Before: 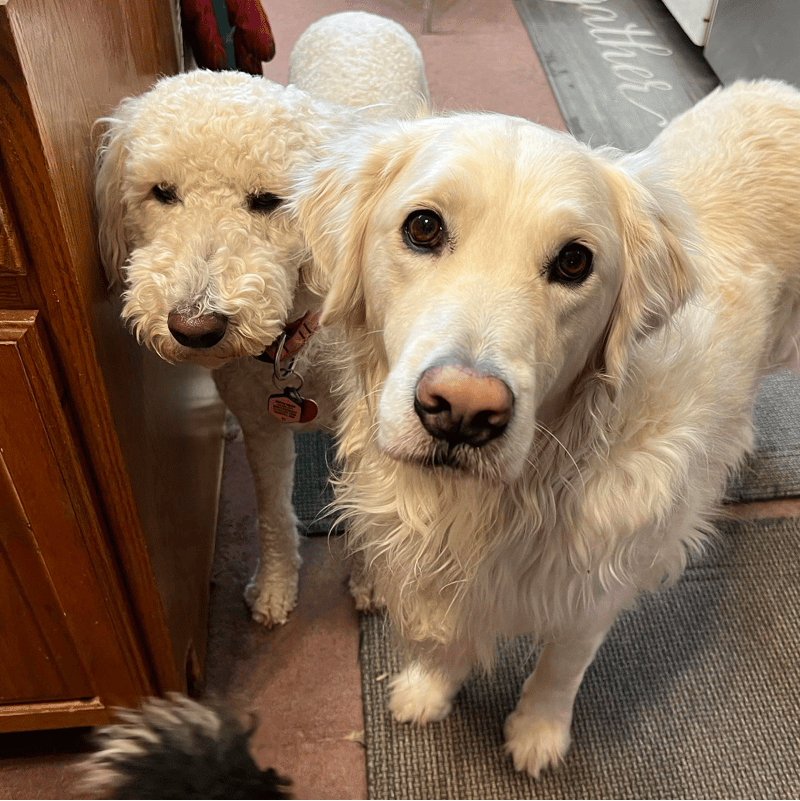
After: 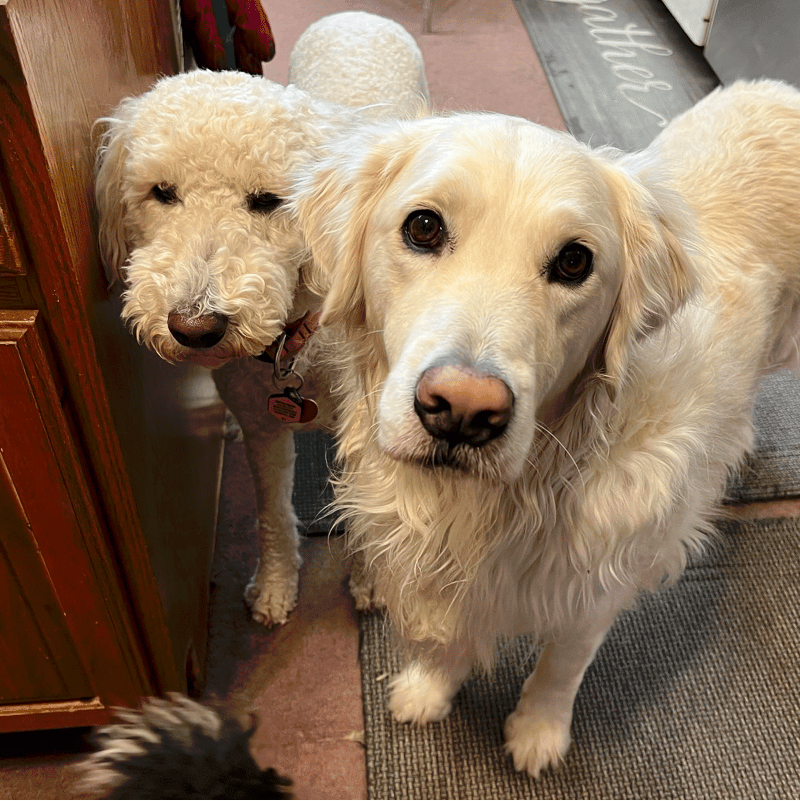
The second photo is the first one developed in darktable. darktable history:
tone curve: curves: ch0 [(0, 0) (0.003, 0.004) (0.011, 0.005) (0.025, 0.014) (0.044, 0.037) (0.069, 0.059) (0.1, 0.096) (0.136, 0.116) (0.177, 0.133) (0.224, 0.177) (0.277, 0.255) (0.335, 0.319) (0.399, 0.385) (0.468, 0.457) (0.543, 0.545) (0.623, 0.621) (0.709, 0.705) (0.801, 0.801) (0.898, 0.901) (1, 1)], preserve colors none
